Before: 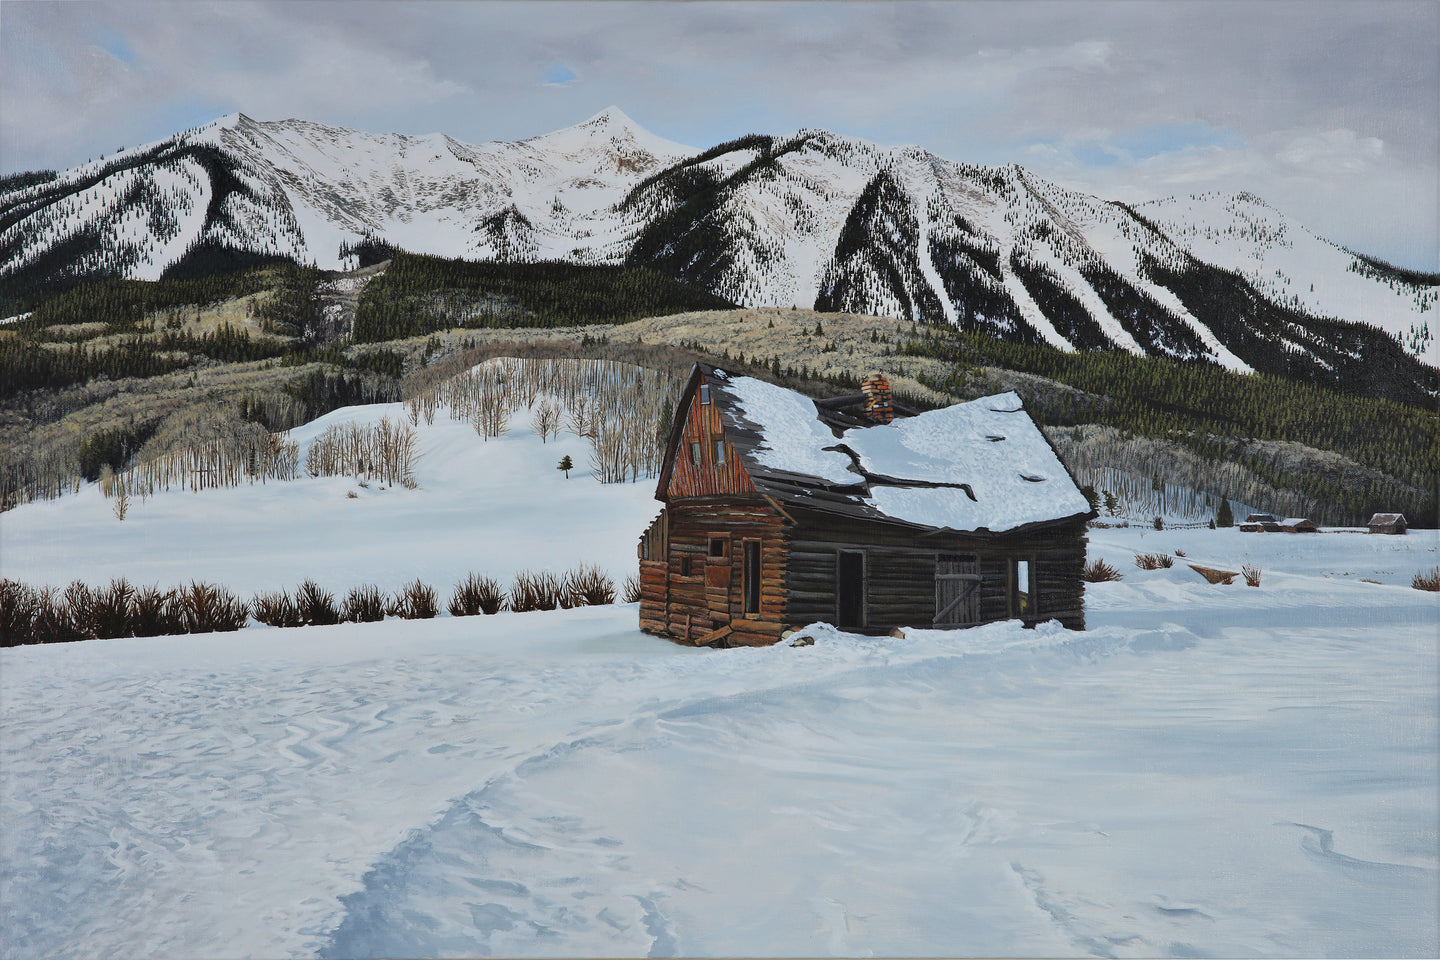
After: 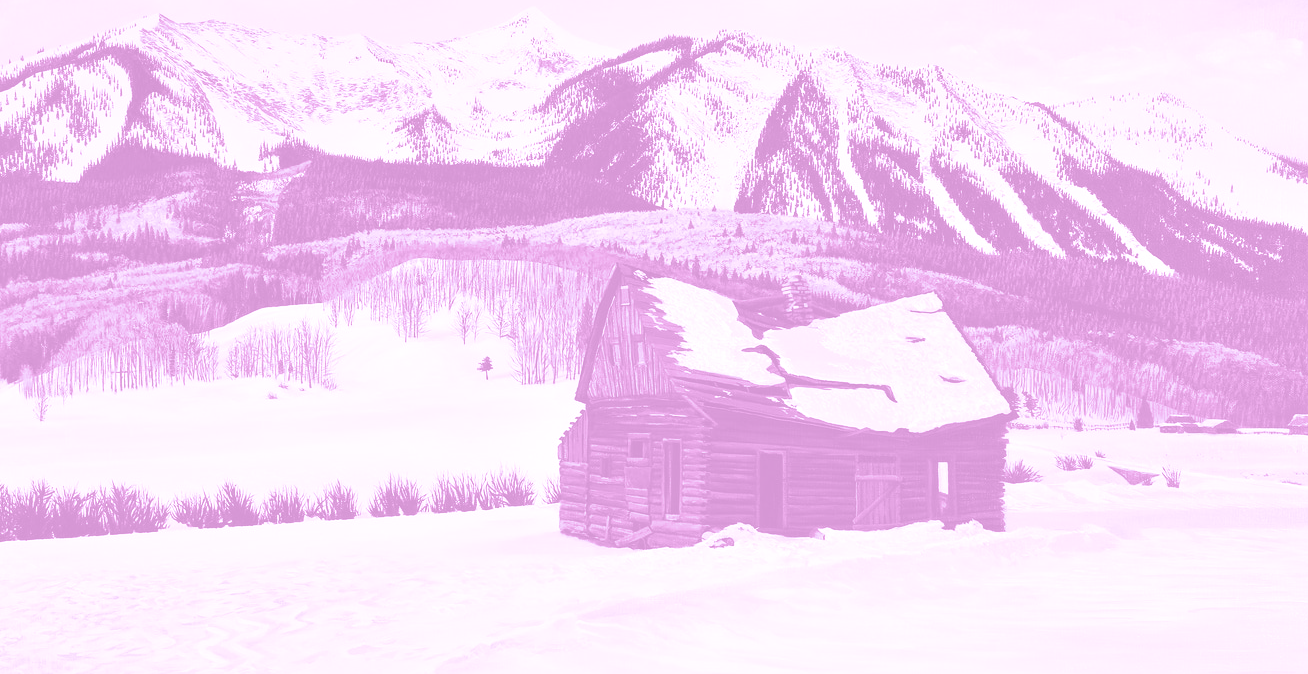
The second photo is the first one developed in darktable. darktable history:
split-toning: highlights › hue 180°
color balance: contrast -15%
crop: left 5.596%, top 10.314%, right 3.534%, bottom 19.395%
colorize: hue 331.2°, saturation 75%, source mix 30.28%, lightness 70.52%, version 1
tone equalizer: -8 EV -1.08 EV, -7 EV -1.01 EV, -6 EV -0.867 EV, -5 EV -0.578 EV, -3 EV 0.578 EV, -2 EV 0.867 EV, -1 EV 1.01 EV, +0 EV 1.08 EV, edges refinement/feathering 500, mask exposure compensation -1.57 EV, preserve details no
color calibration: illuminant as shot in camera, x 0.358, y 0.373, temperature 4628.91 K
